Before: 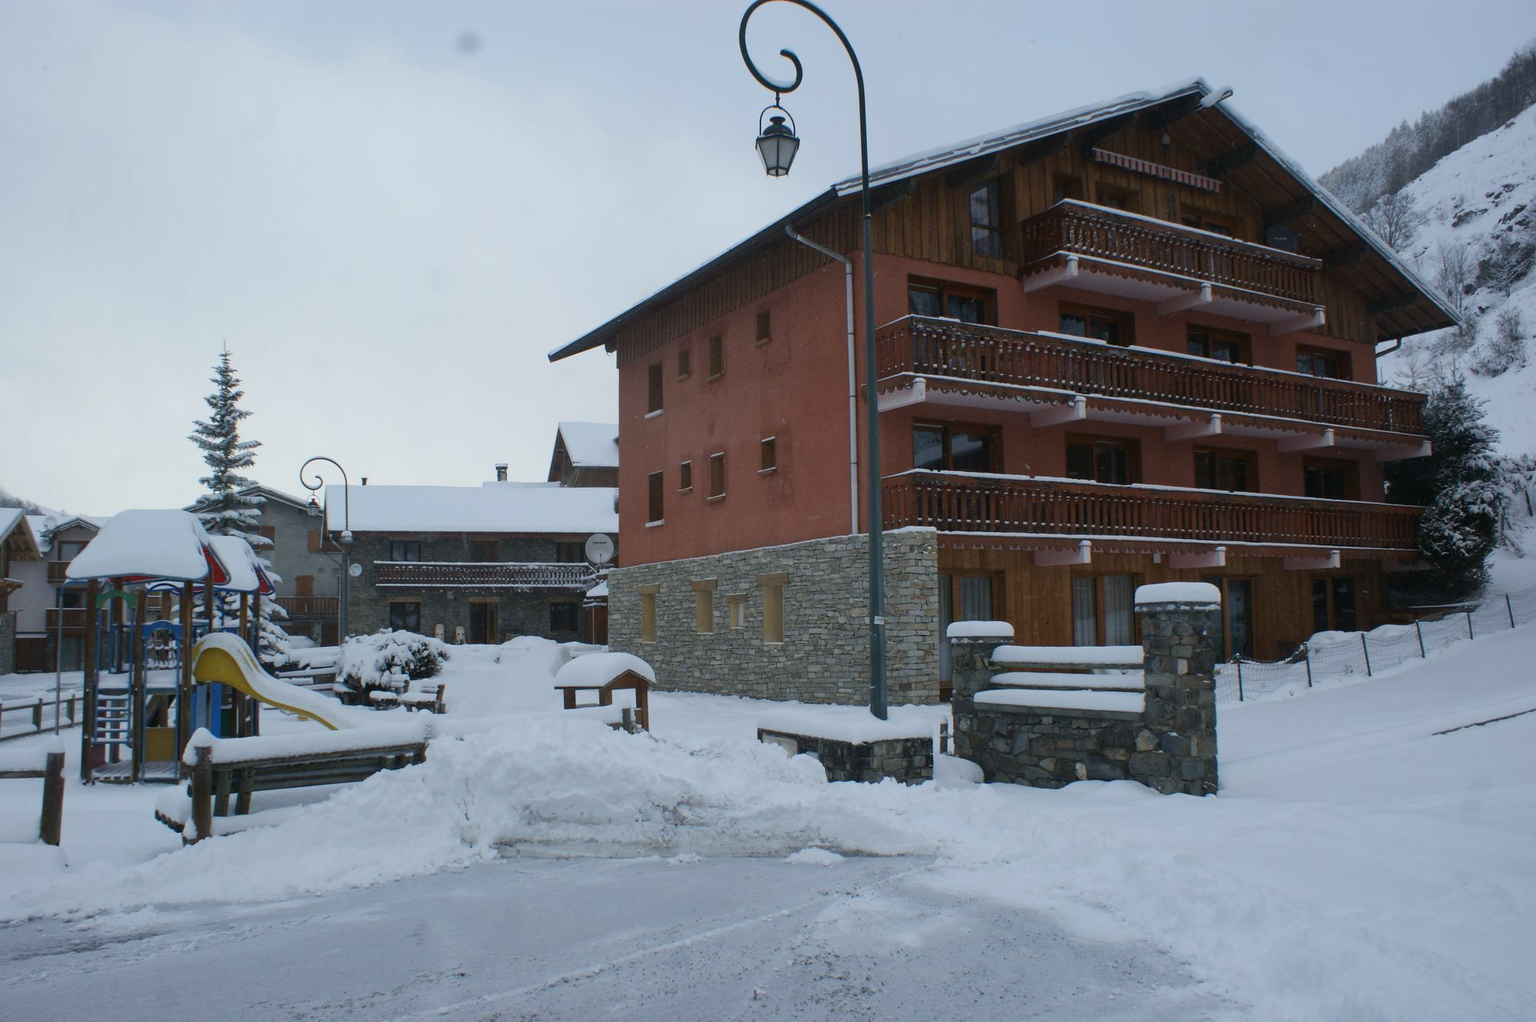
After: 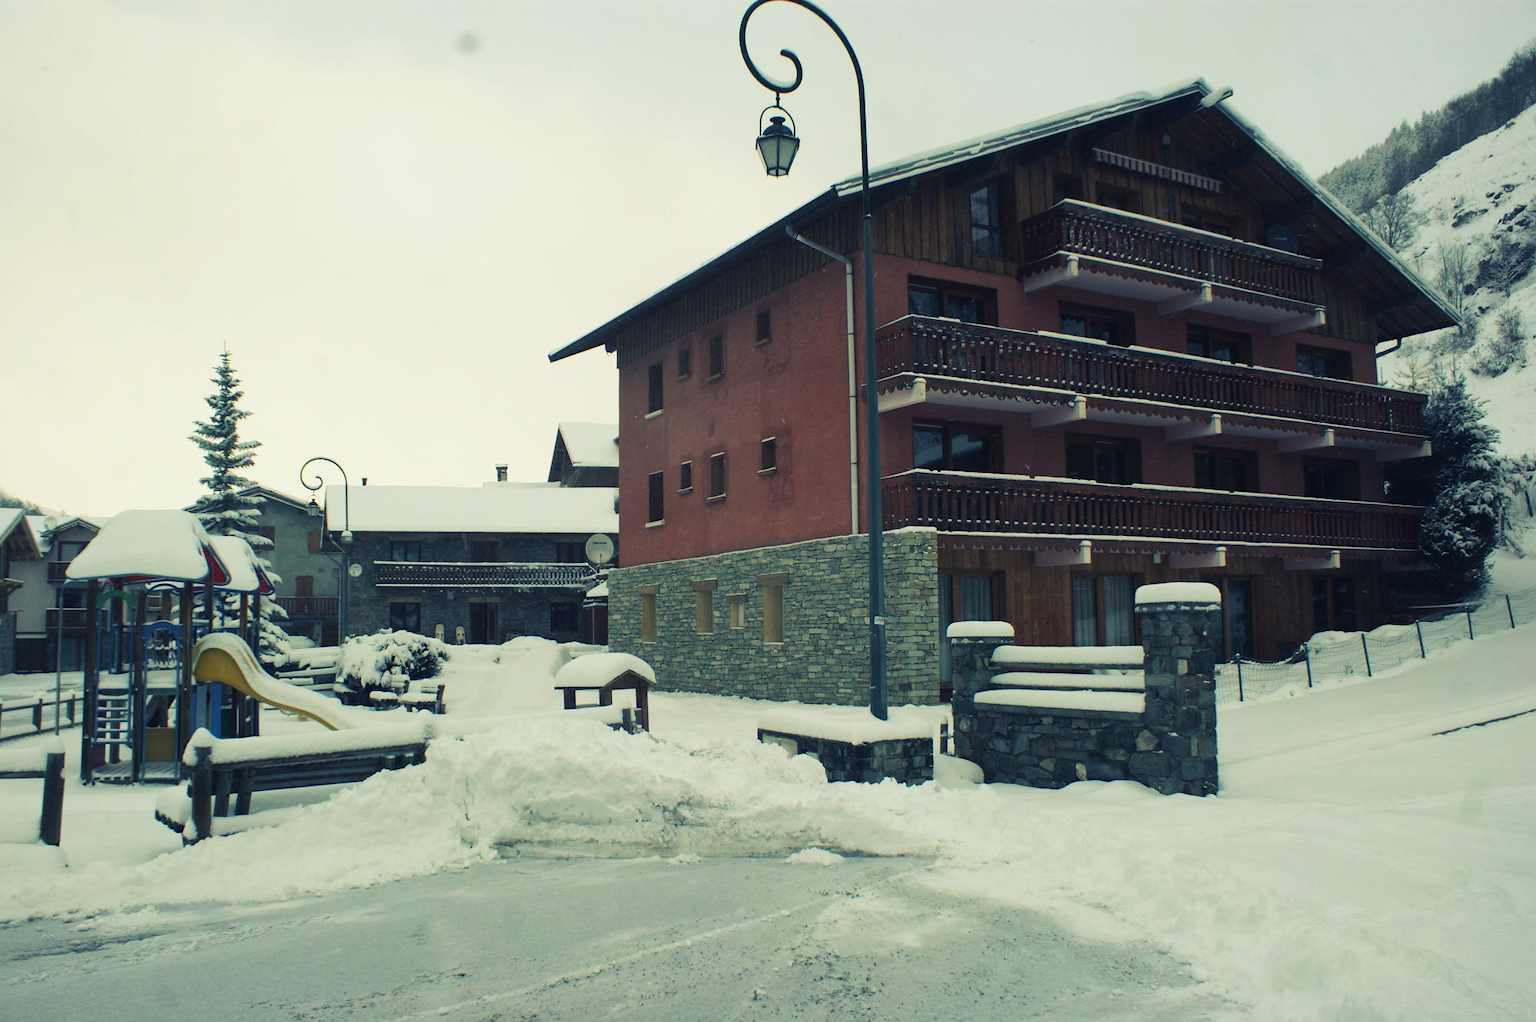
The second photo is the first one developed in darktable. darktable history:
tone curve: curves: ch0 [(0, 0) (0.003, 0.011) (0.011, 0.019) (0.025, 0.03) (0.044, 0.045) (0.069, 0.061) (0.1, 0.085) (0.136, 0.119) (0.177, 0.159) (0.224, 0.205) (0.277, 0.261) (0.335, 0.329) (0.399, 0.407) (0.468, 0.508) (0.543, 0.606) (0.623, 0.71) (0.709, 0.815) (0.801, 0.903) (0.898, 0.957) (1, 1)], preserve colors none
color look up table: target L [97.1, 92.62, 90.45, 79.46, 79.8, 75.45, 72.2, 66.51, 65.36, 59.83, 53.76, 51.6, 41.85, 39.52, 200.48, 94.59, 85.57, 73.35, 72.22, 57.05, 54.83, 62.8, 48.95, 50.06, 44.02, 43.21, 35.31, 30.12, 15.54, 0.341, 84.58, 67.73, 61.72, 52.35, 56.05, 58.61, 57.2, 57.46, 48.77, 40.08, 42.79, 35.82, 26.8, 6.38, 84.61, 92.17, 69.27, 63.13, 26.79], target a [-32.55, -21.79, -40.48, -68.94, -75.34, -0.538, -53.59, -55.73, 2.67, -24.78, -21.77, -36.65, -17.37, -30.02, 0, -10.91, -18.93, 17.59, 11.49, 41.11, 52.36, 19.74, 63.02, 49.42, 53.36, 56.59, 20.24, 1.618, 32.47, 1.301, 14.71, 39.77, -4.854, 69.55, 56.85, 28.85, -0.245, 22.92, 56.91, 20.04, -8.588, 53.16, 35.8, 29.89, -40.24, -10.22, -31.5, -37.13, -15.77], target b [66.34, 35.83, 75.7, 39.17, 67.9, 28.39, 23.71, 53.21, 53.83, 34.82, 13.46, 24.82, 19.7, 33.6, 0, 30.97, 76.34, 16.87, 43.96, 45.49, 5.889, 31.68, 26.03, 15.04, 45.78, 18.74, 32.47, -2.668, 1.781, -9.751, -6.762, -29.12, -28.8, -32.49, -40.36, -13.54, 0.967, 14.82, -2.496, -65.82, -28.13, -40.11, -26.96, -41.42, -6.12, 1.396, -27.83, 2.536, -8.123], num patches 49
